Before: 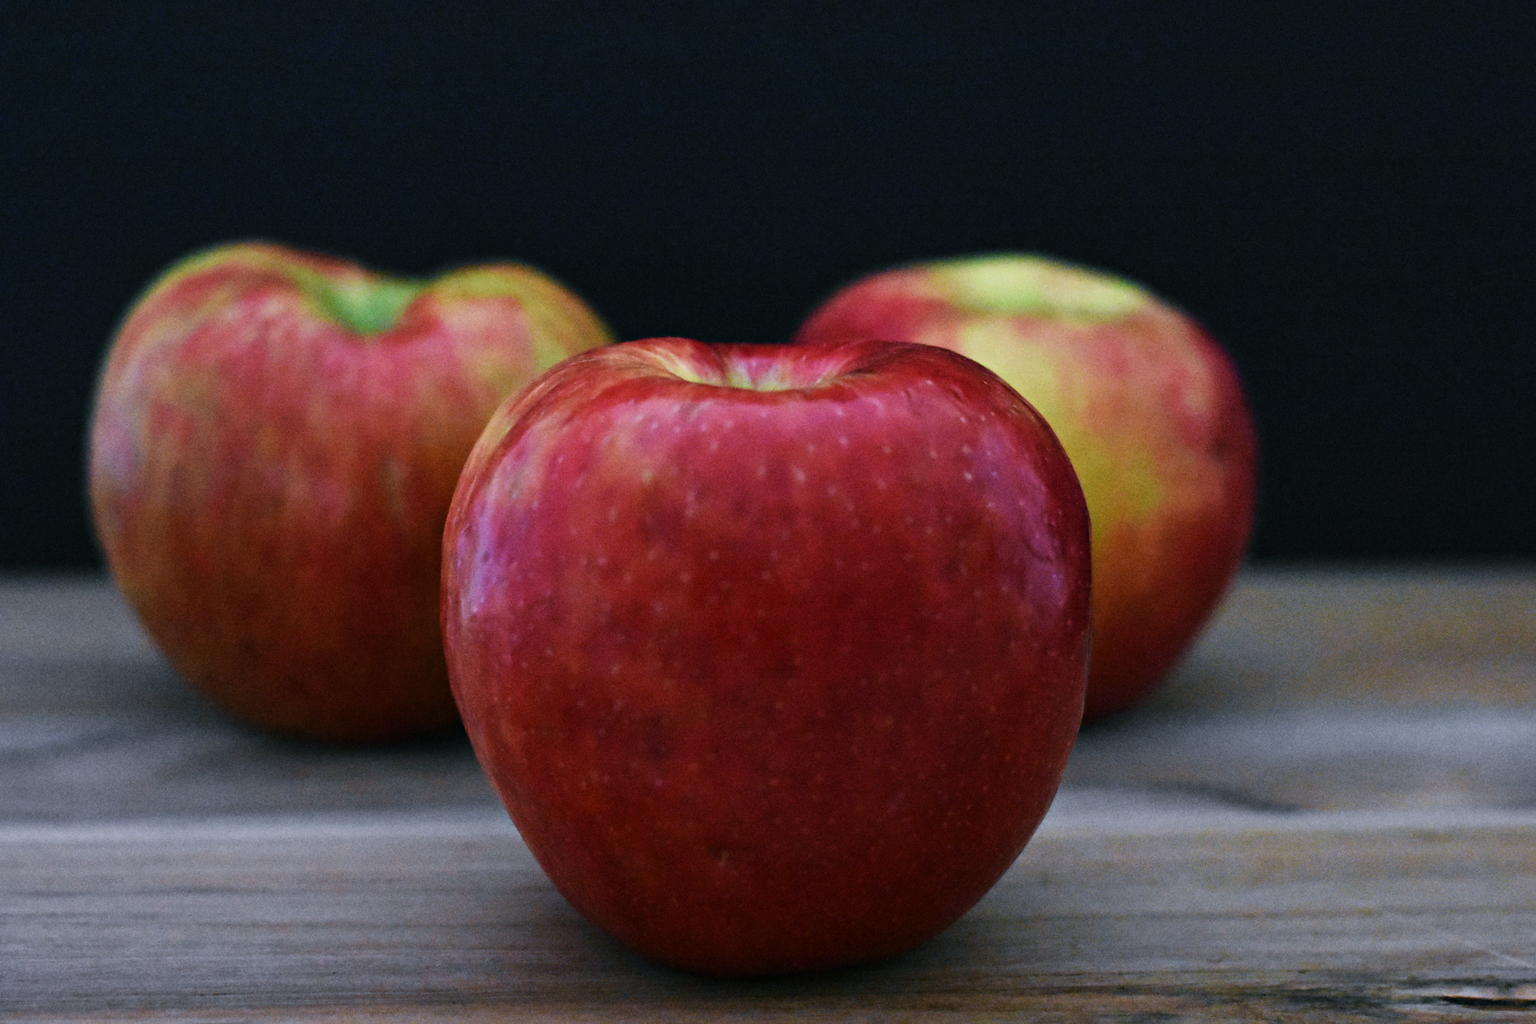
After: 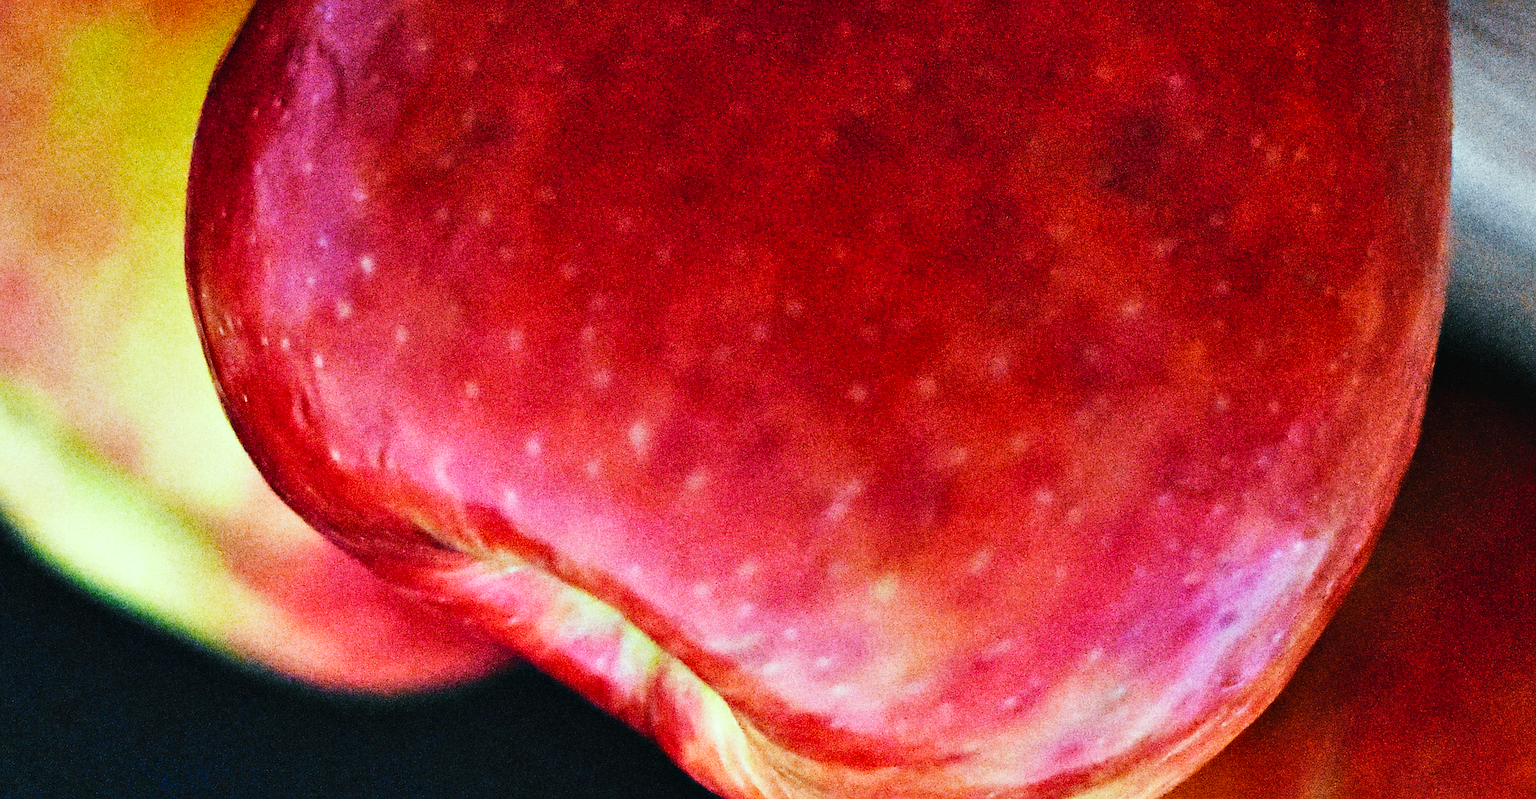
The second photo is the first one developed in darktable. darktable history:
shadows and highlights: low approximation 0.01, soften with gaussian
sharpen: on, module defaults
color correction: highlights a* -8.49, highlights b* 3.37
crop and rotate: angle 148.06°, left 9.219%, top 15.604%, right 4.53%, bottom 17.021%
base curve: curves: ch0 [(0, 0.003) (0.001, 0.002) (0.006, 0.004) (0.02, 0.022) (0.048, 0.086) (0.094, 0.234) (0.162, 0.431) (0.258, 0.629) (0.385, 0.8) (0.548, 0.918) (0.751, 0.988) (1, 1)], preserve colors none
